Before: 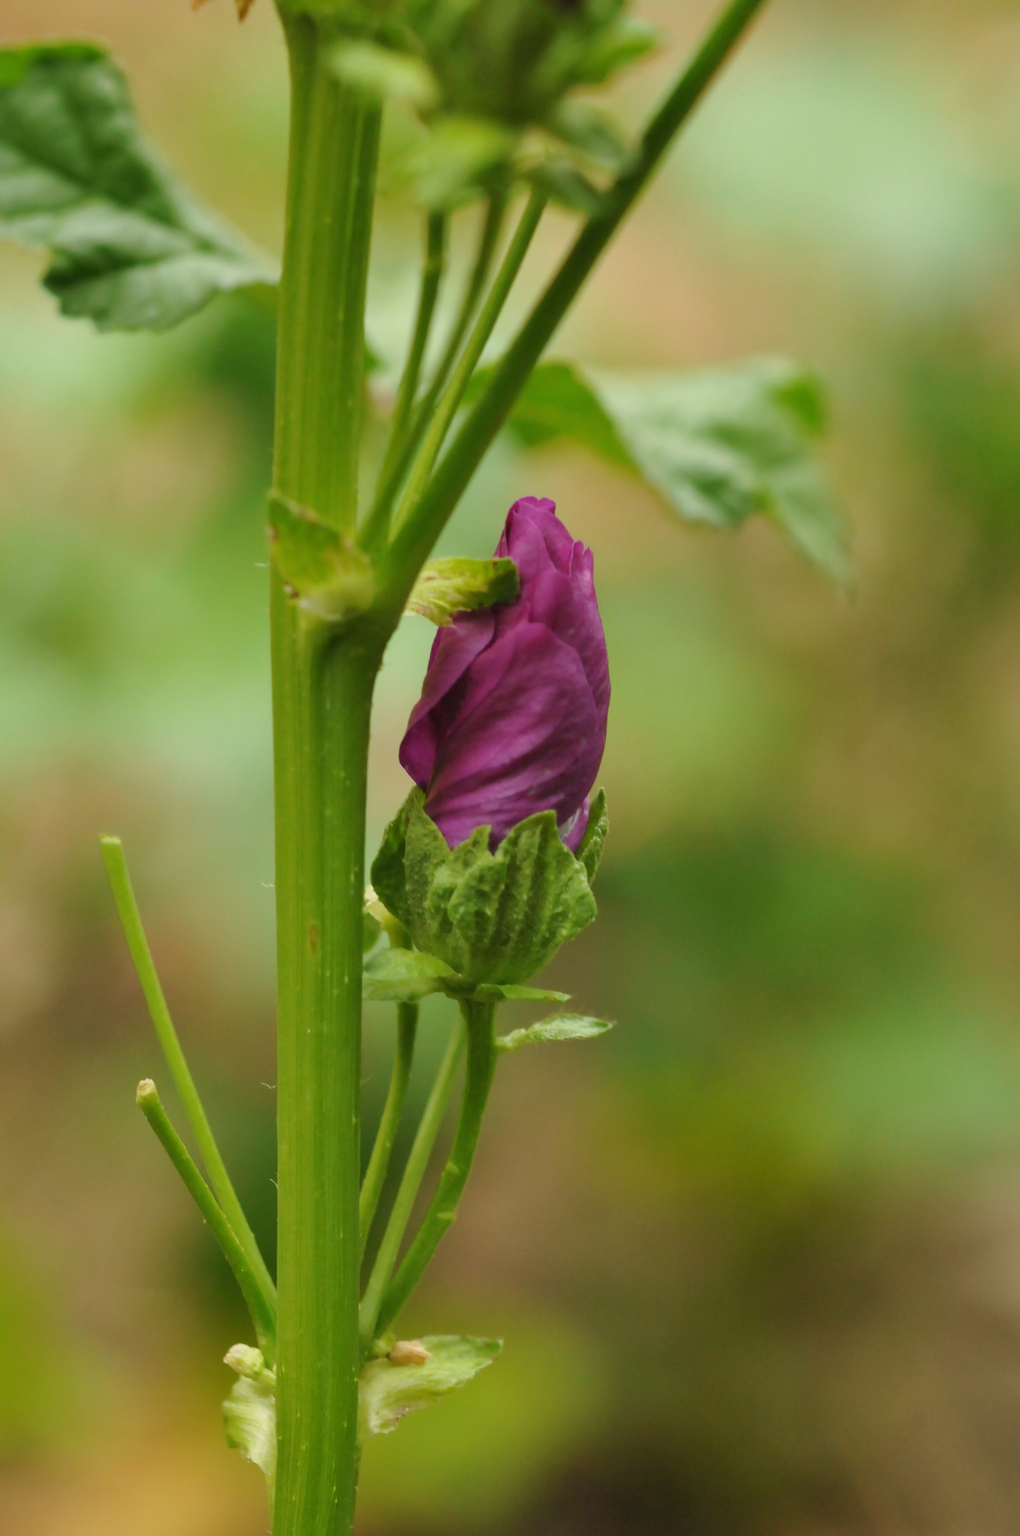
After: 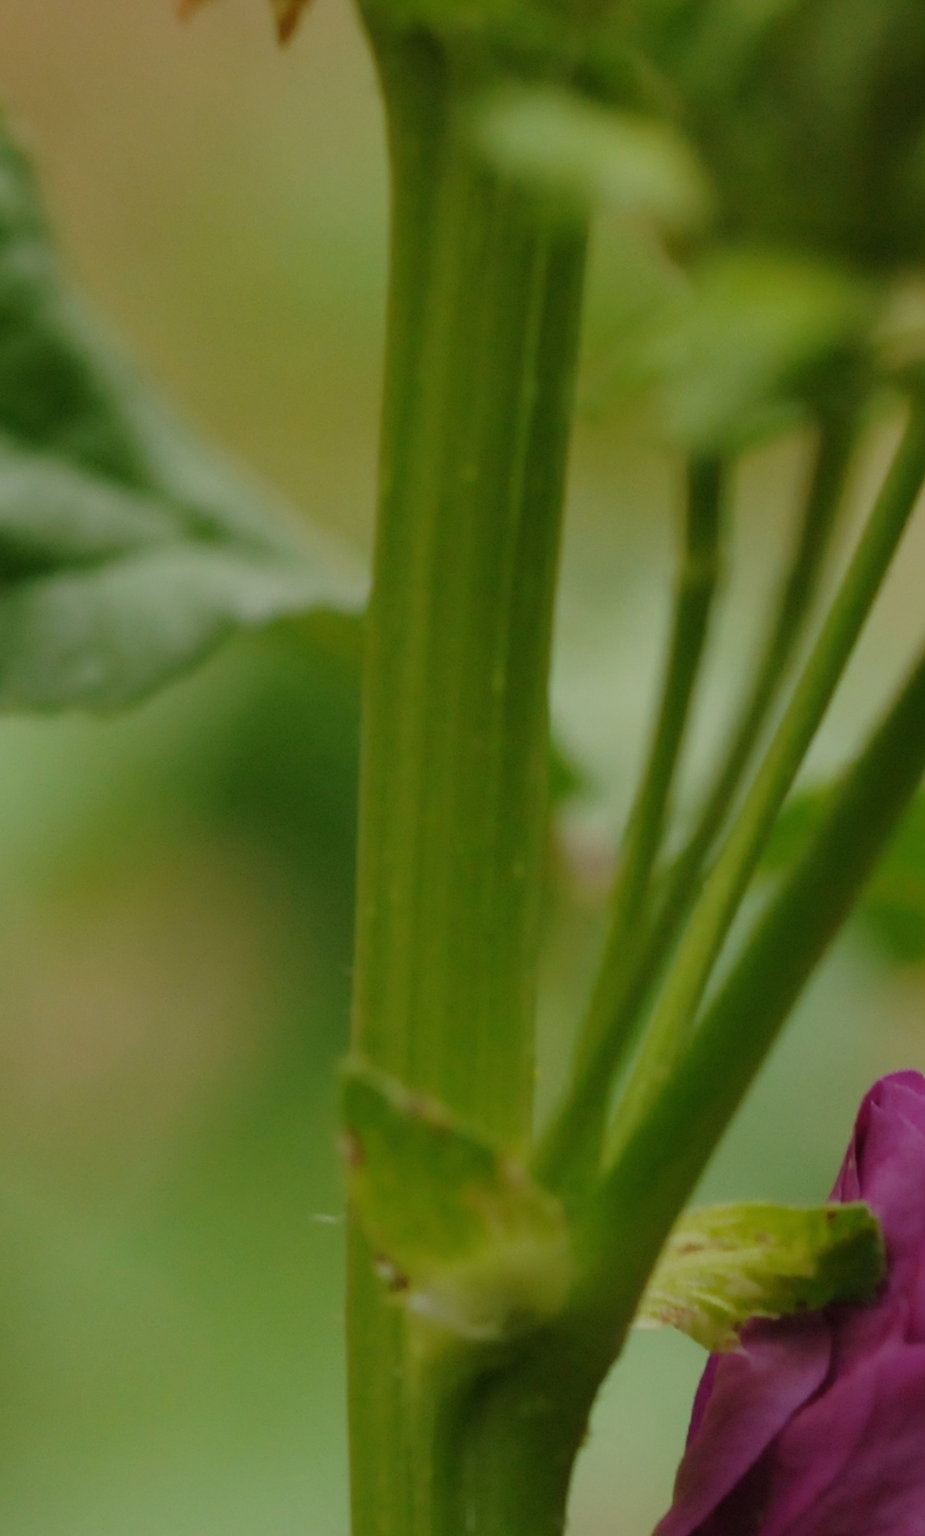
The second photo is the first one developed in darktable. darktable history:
exposure: black level correction 0, exposure -0.721 EV, compensate highlight preservation false
crop and rotate: left 10.817%, top 0.062%, right 47.194%, bottom 53.626%
